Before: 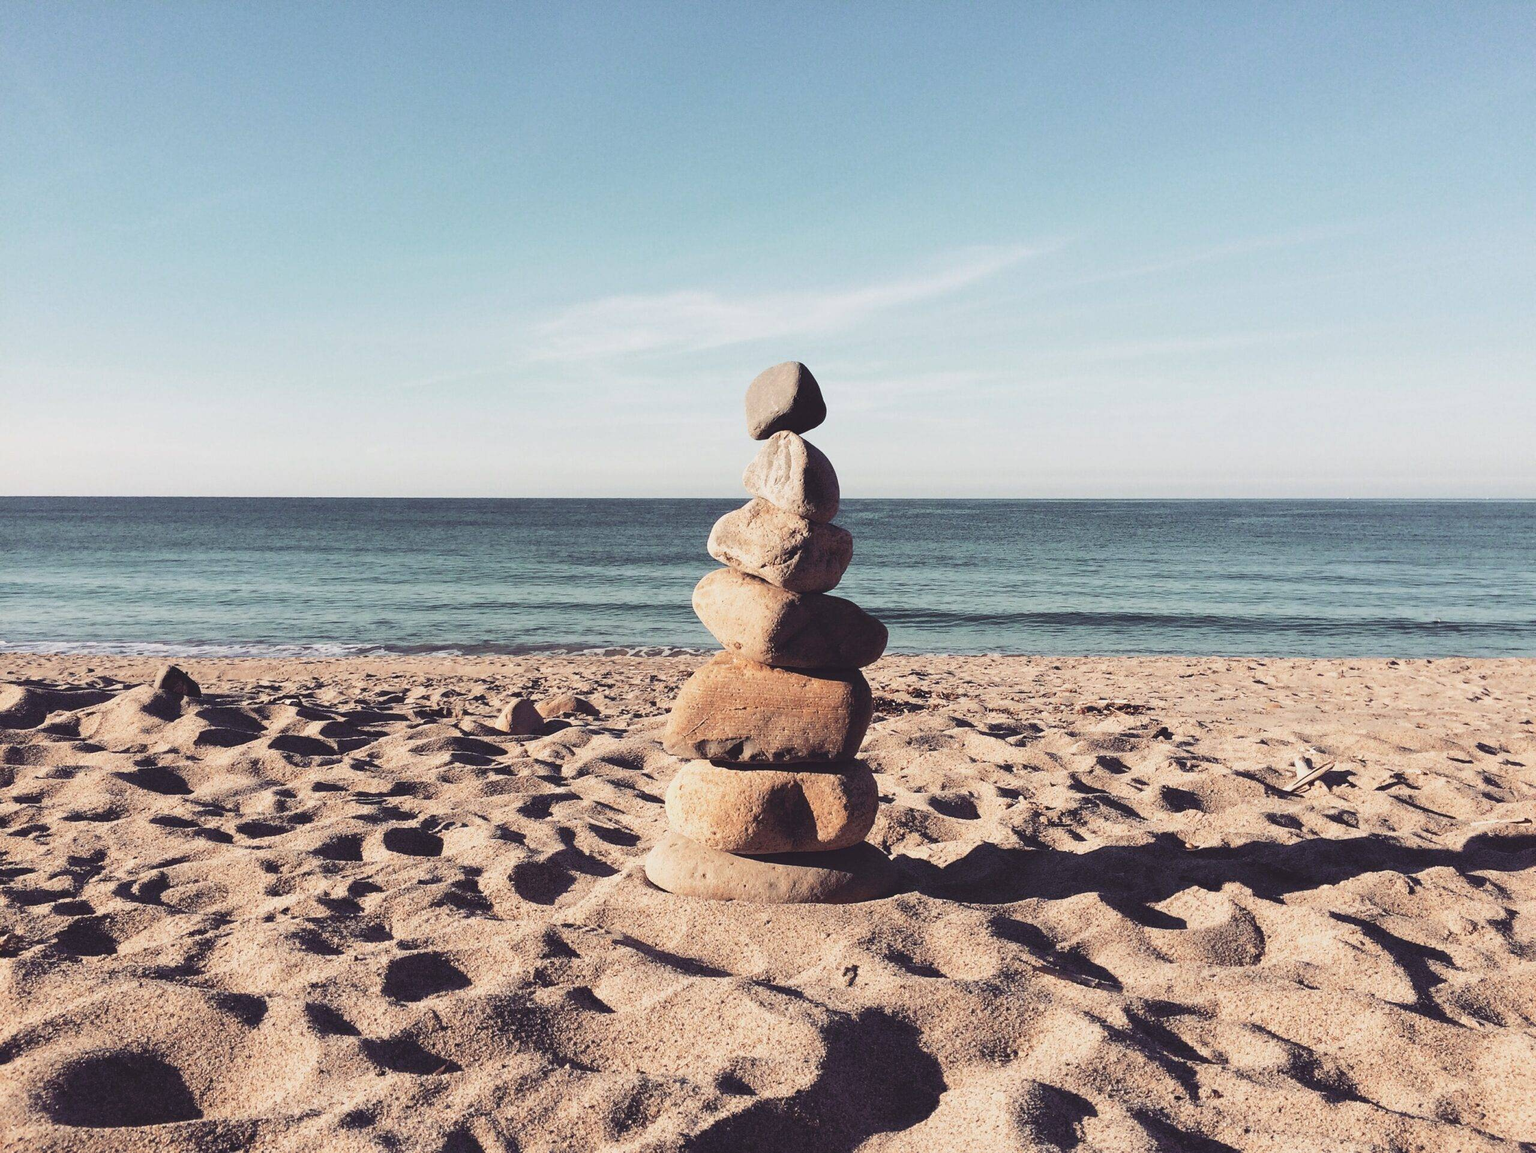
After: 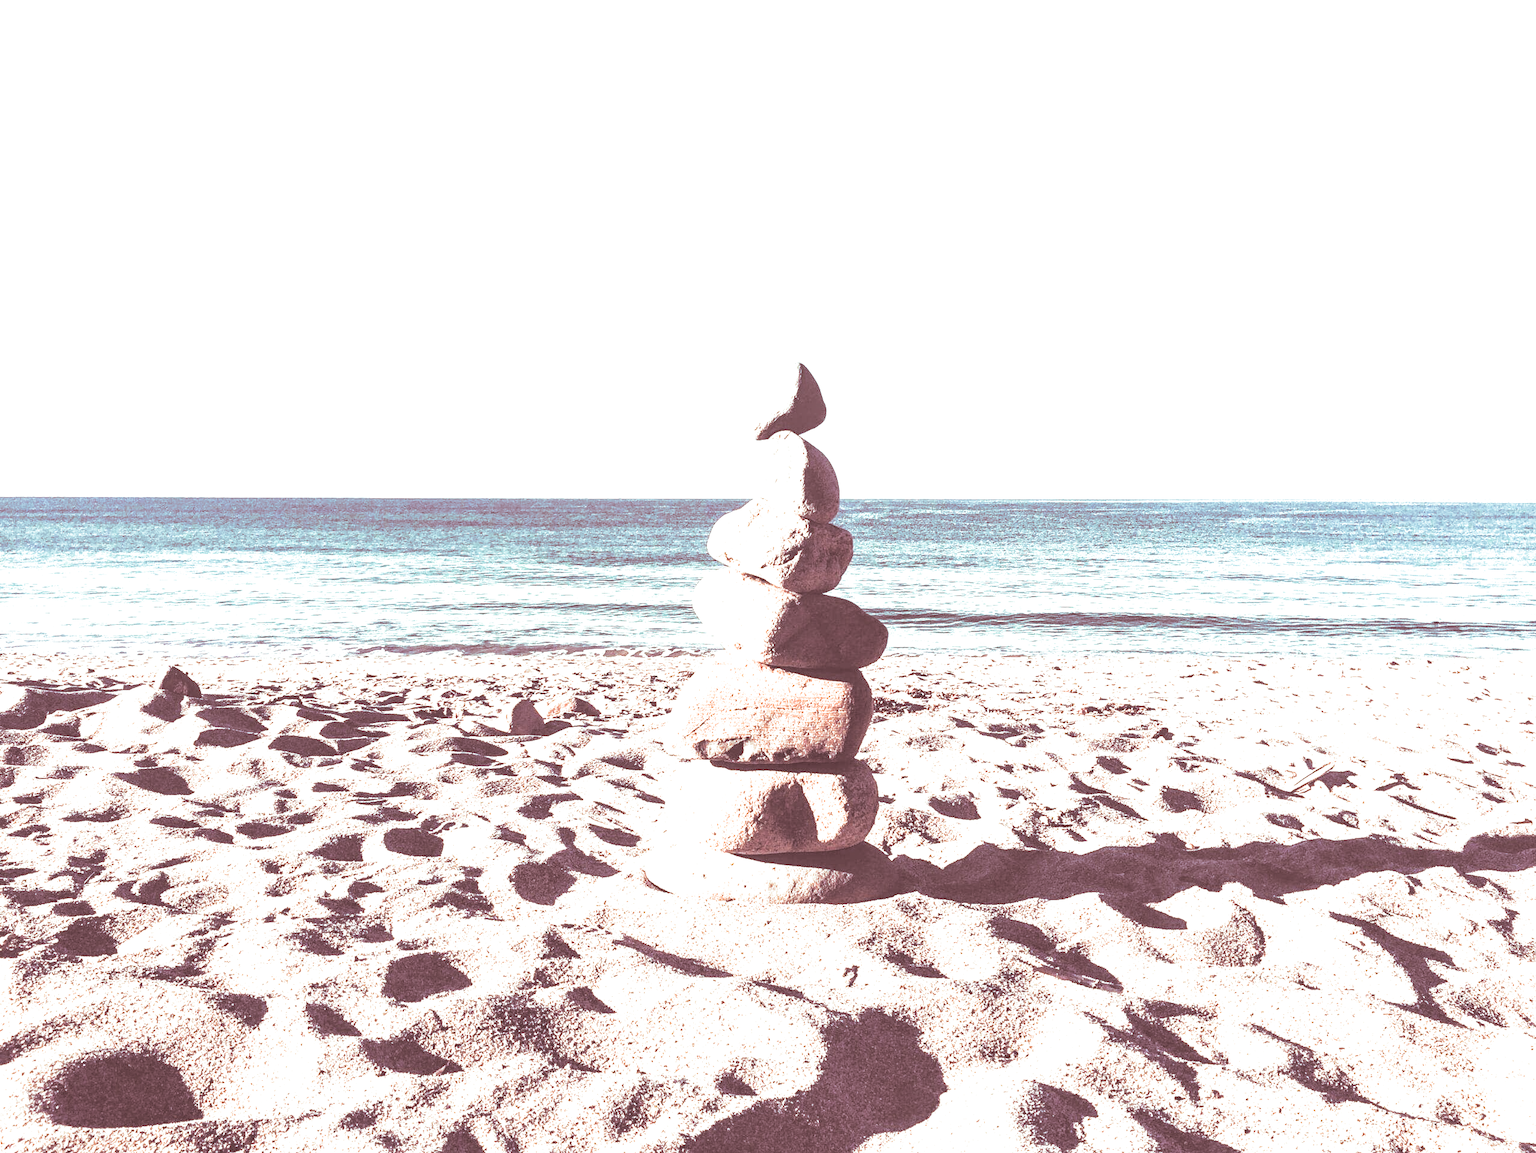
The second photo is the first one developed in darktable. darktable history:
exposure: black level correction 0, exposure 1.741 EV, compensate exposure bias true, compensate highlight preservation false
split-toning: shadows › saturation 0.3, highlights › hue 180°, highlights › saturation 0.3, compress 0%
local contrast: on, module defaults
